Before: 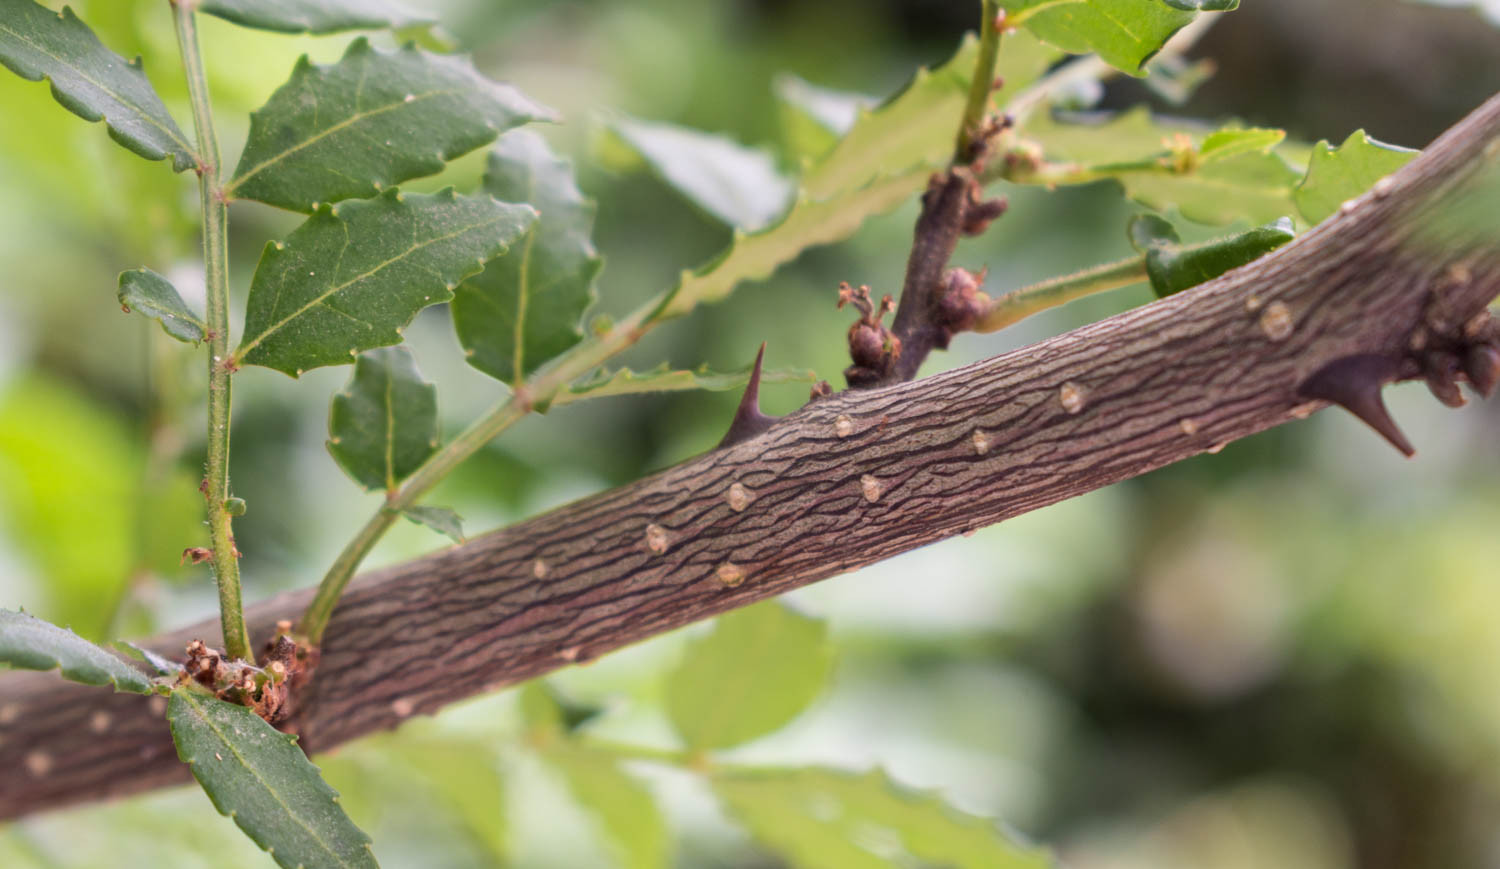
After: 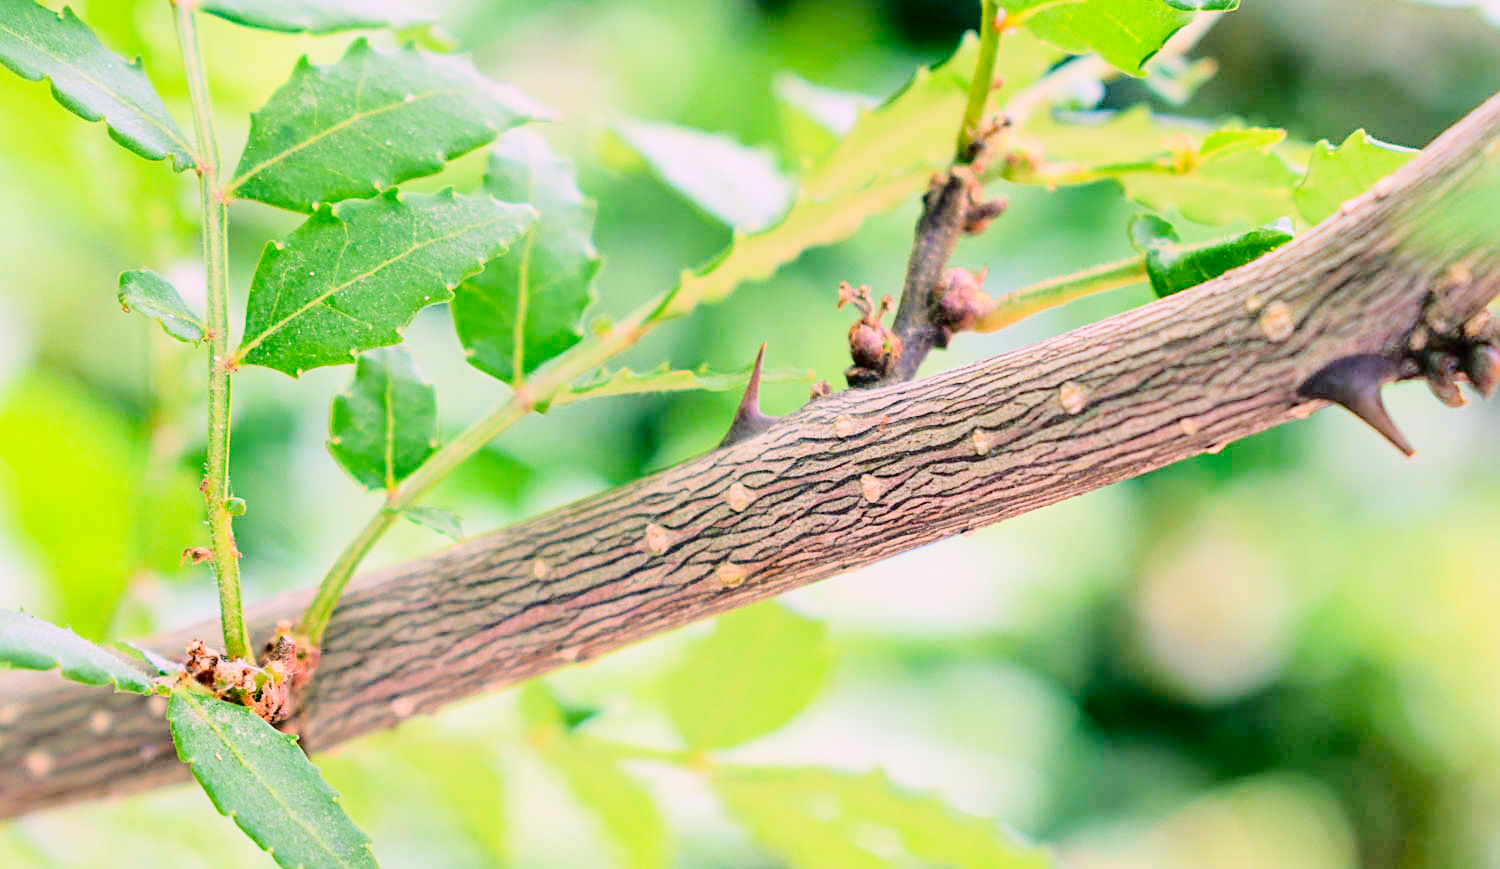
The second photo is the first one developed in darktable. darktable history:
tone curve: curves: ch0 [(0, 0) (0.003, 0.002) (0.011, 0.007) (0.025, 0.014) (0.044, 0.023) (0.069, 0.033) (0.1, 0.052) (0.136, 0.081) (0.177, 0.134) (0.224, 0.205) (0.277, 0.296) (0.335, 0.401) (0.399, 0.501) (0.468, 0.589) (0.543, 0.658) (0.623, 0.738) (0.709, 0.804) (0.801, 0.871) (0.898, 0.93) (1, 1)], color space Lab, independent channels
exposure: exposure 1.136 EV, compensate highlight preservation false
filmic rgb: black relative exposure -7.65 EV, white relative exposure 4.56 EV, hardness 3.61
sharpen: on, module defaults
contrast brightness saturation: saturation 0.497
color balance rgb: power › chroma 2.172%, power › hue 166.85°, perceptual saturation grading › global saturation 20%, perceptual saturation grading › highlights -25.475%, perceptual saturation grading › shadows 23.954%
